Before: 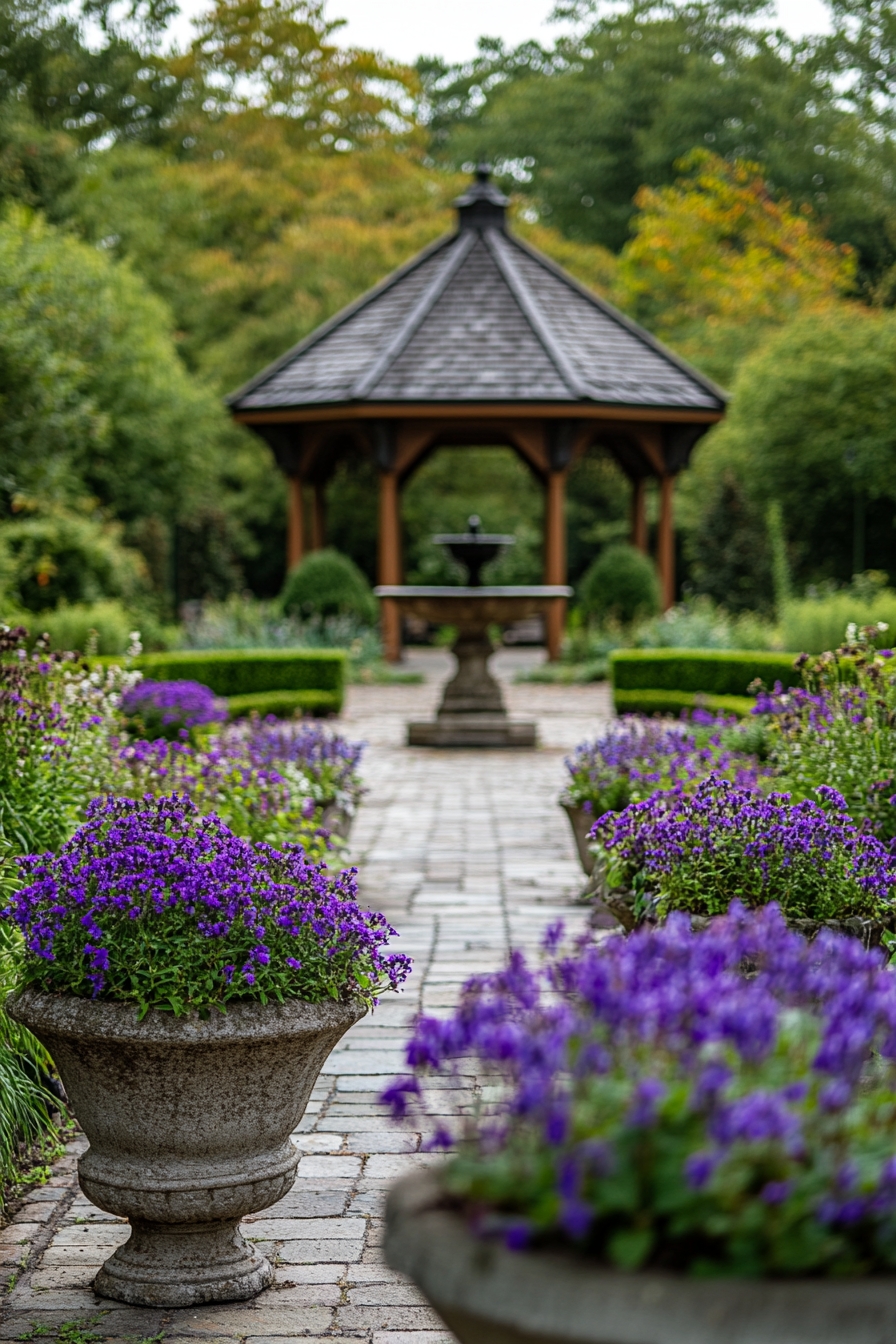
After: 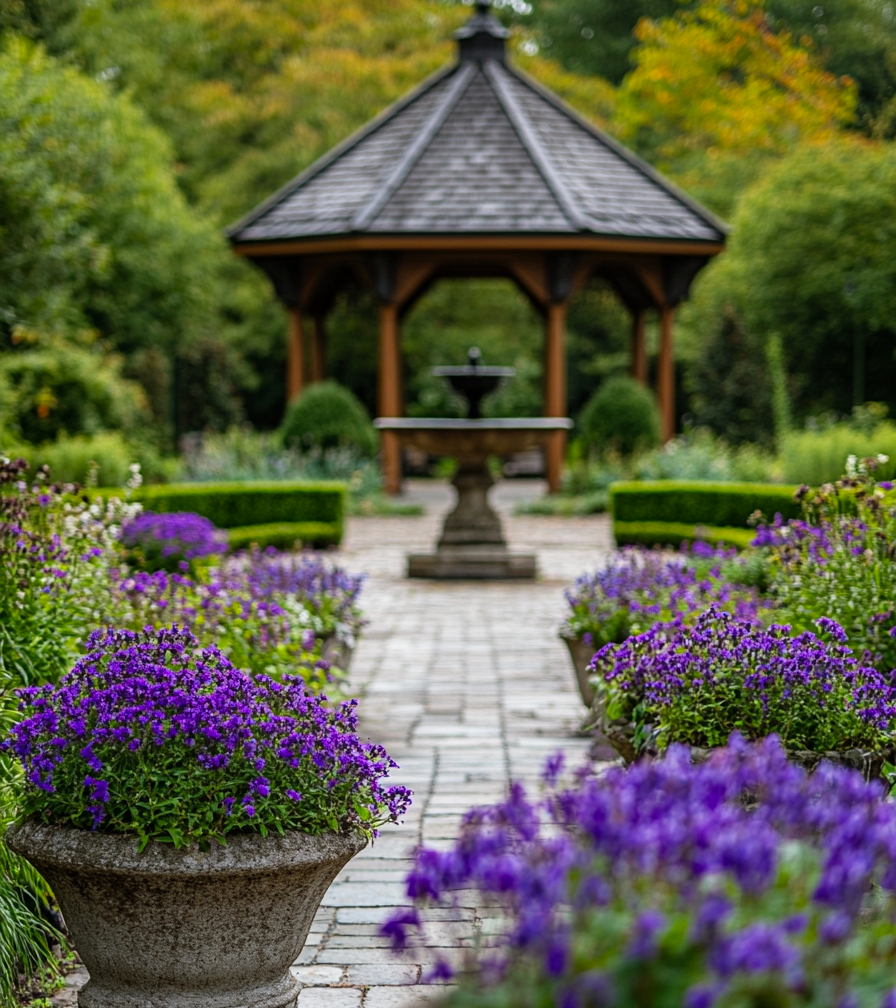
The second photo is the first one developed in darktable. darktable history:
crop and rotate: top 12.5%, bottom 12.5%
color balance rgb: perceptual saturation grading › global saturation 10%
